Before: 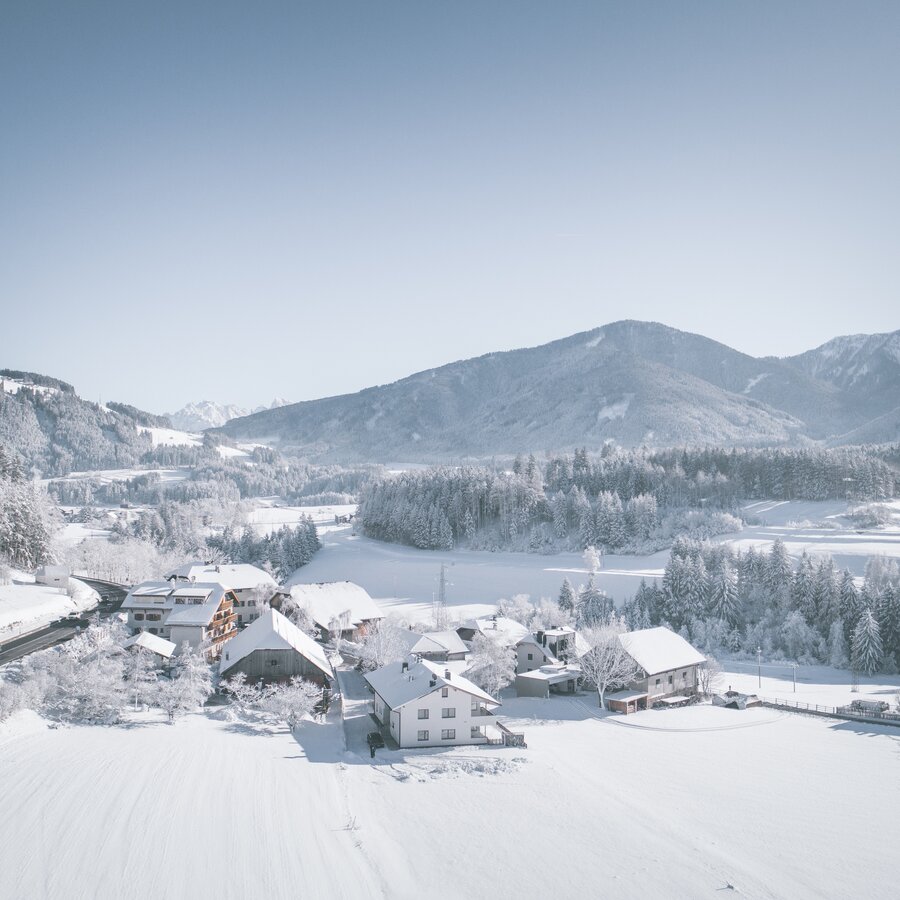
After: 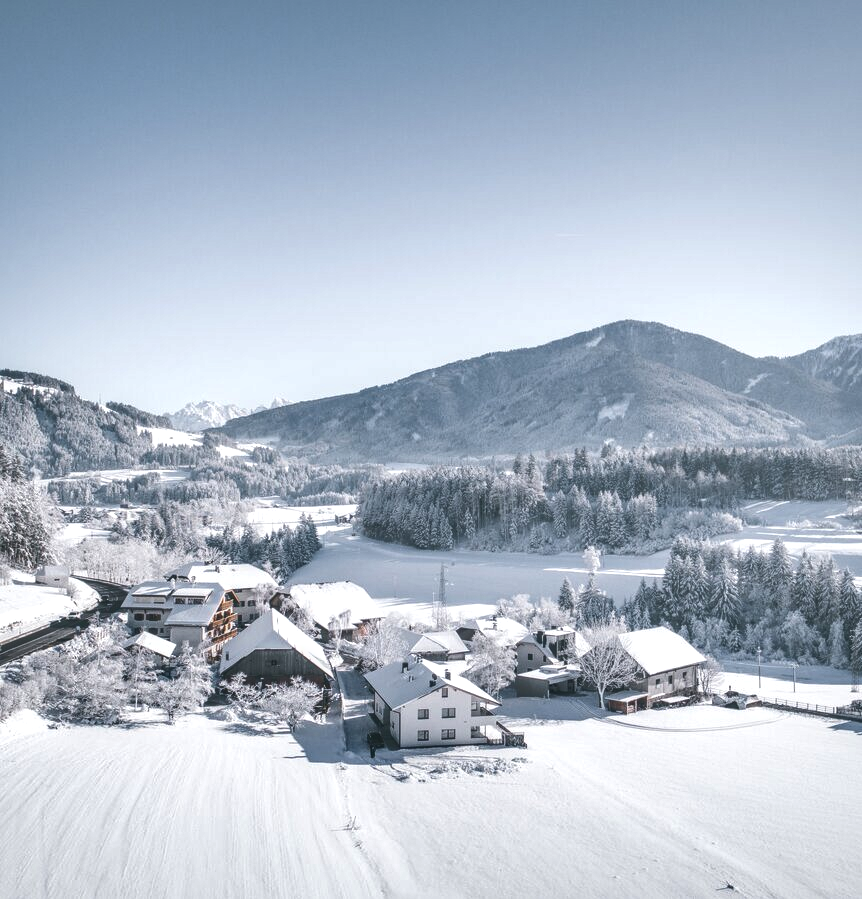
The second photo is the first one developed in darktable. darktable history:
crop: right 4.126%, bottom 0.031%
exposure: exposure 0.207 EV, compensate highlight preservation false
shadows and highlights: low approximation 0.01, soften with gaussian
local contrast: detail 130%
